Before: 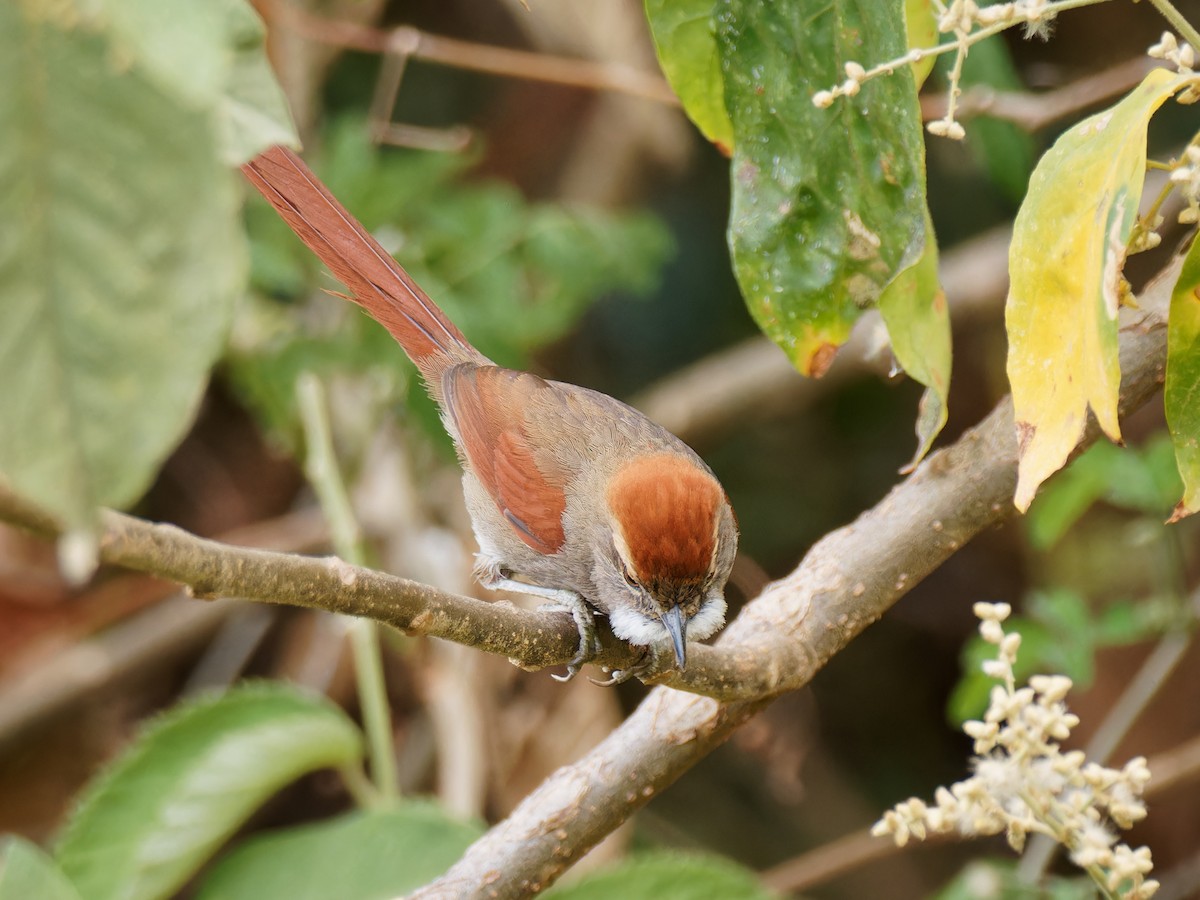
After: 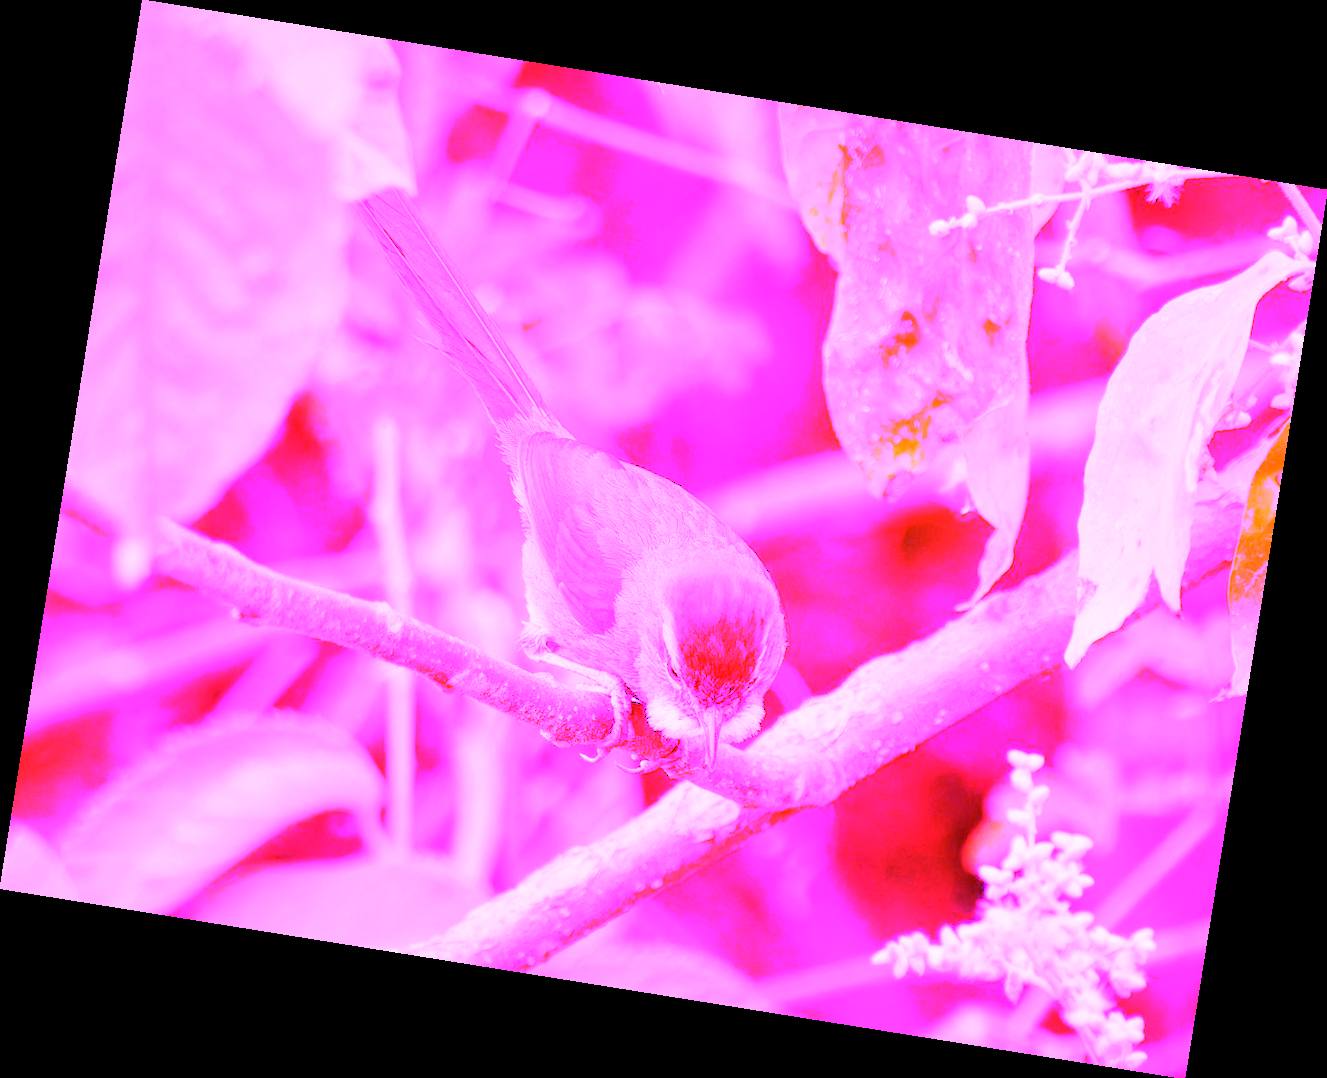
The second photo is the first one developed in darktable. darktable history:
white balance: red 8, blue 8
rotate and perspective: rotation 9.12°, automatic cropping off
